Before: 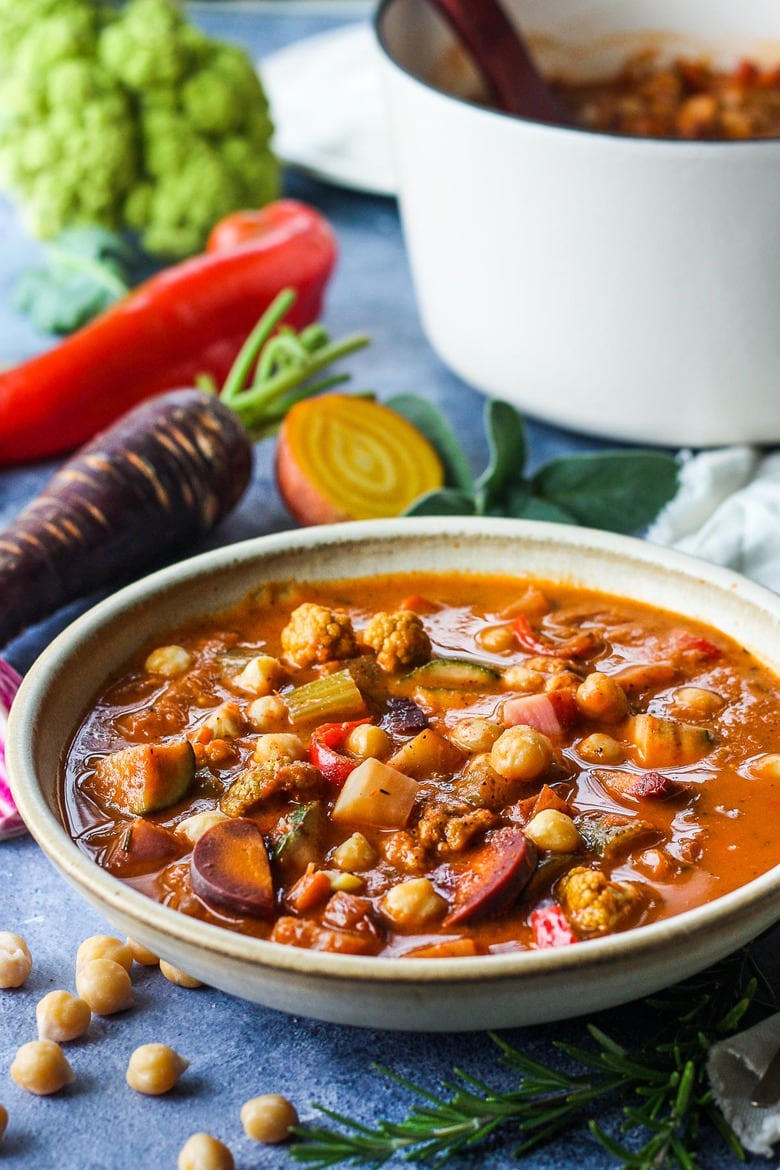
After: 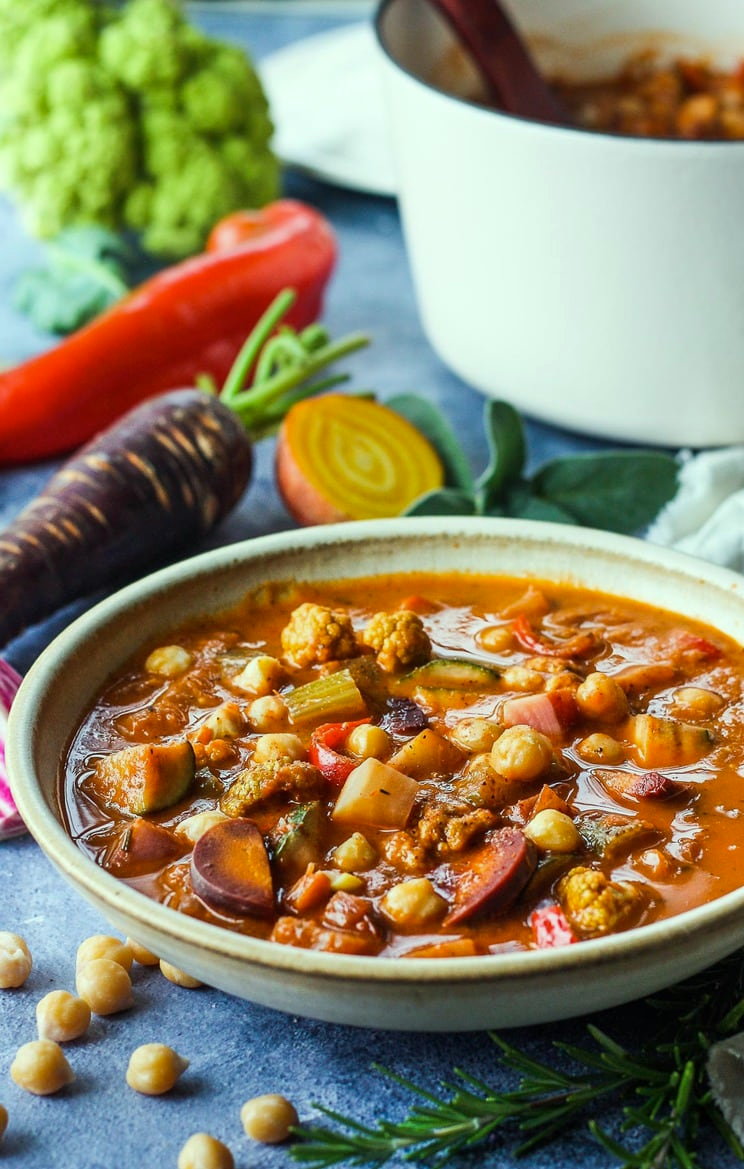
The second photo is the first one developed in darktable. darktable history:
crop: right 4.517%, bottom 0.035%
color correction: highlights a* -8.23, highlights b* 3.61
